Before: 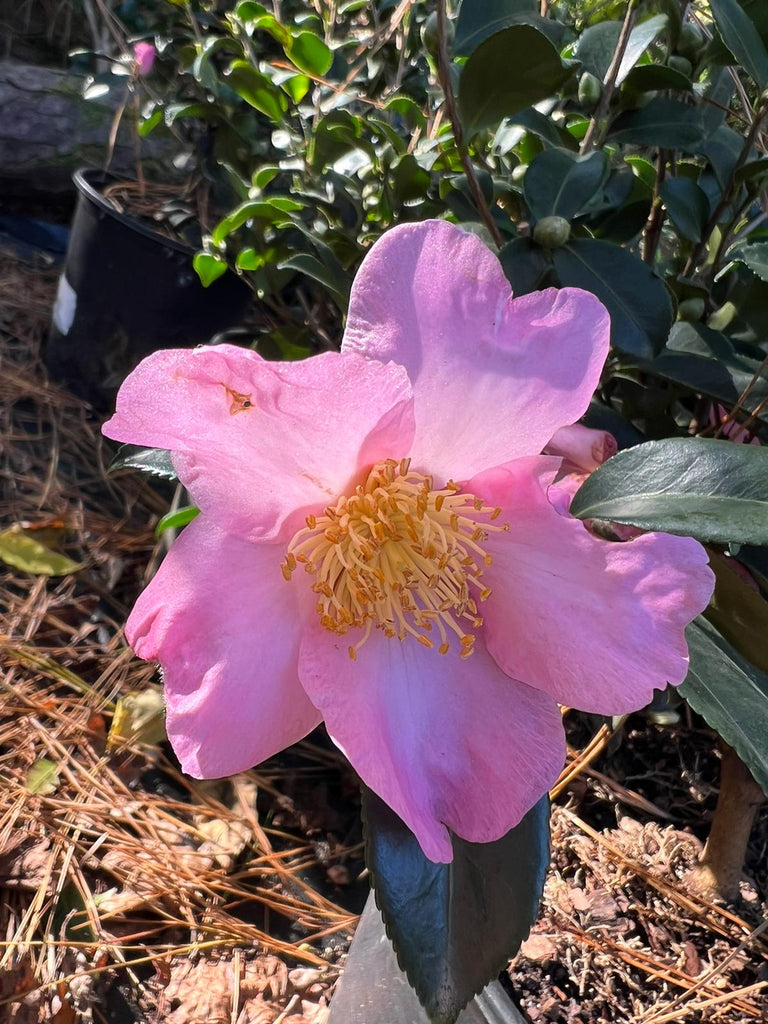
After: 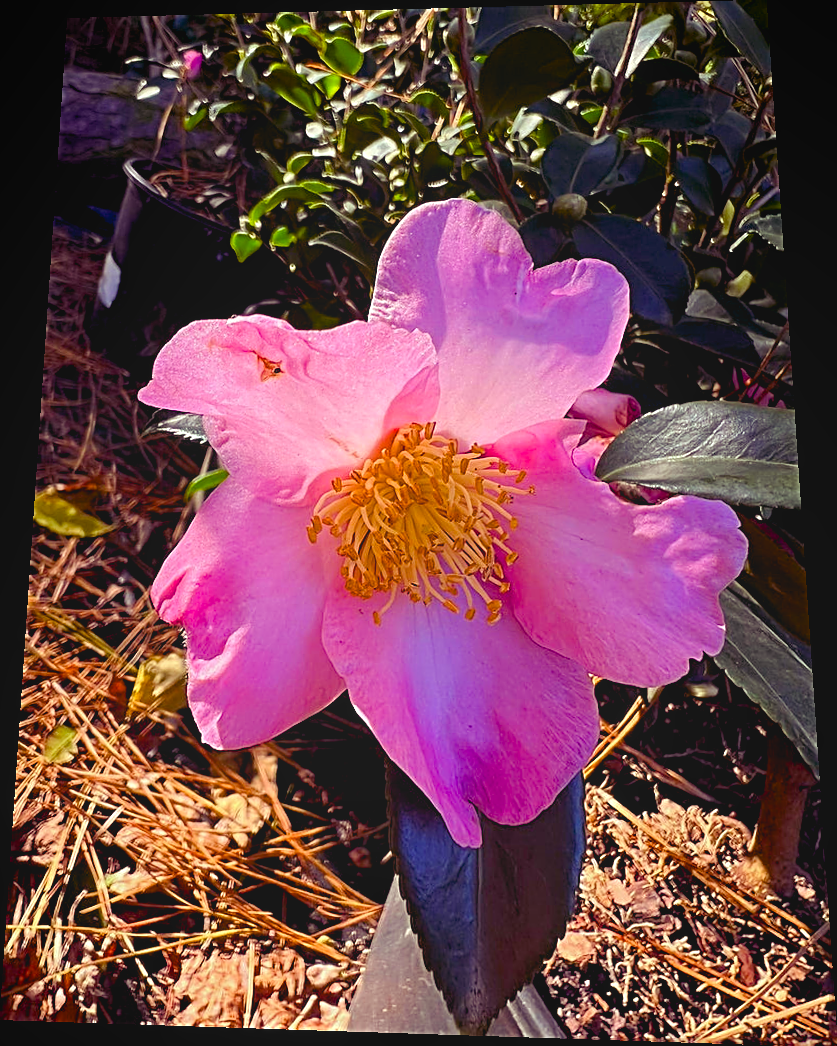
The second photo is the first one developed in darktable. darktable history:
sharpen: radius 2.817, amount 0.715
color balance rgb: shadows lift › luminance -21.66%, shadows lift › chroma 8.98%, shadows lift › hue 283.37°, power › chroma 1.55%, power › hue 25.59°, highlights gain › luminance 6.08%, highlights gain › chroma 2.55%, highlights gain › hue 90°, global offset › luminance -0.87%, perceptual saturation grading › global saturation 27.49%, perceptual saturation grading › highlights -28.39%, perceptual saturation grading › mid-tones 15.22%, perceptual saturation grading › shadows 33.98%, perceptual brilliance grading › highlights 10%, perceptual brilliance grading › mid-tones 5%
rotate and perspective: rotation 0.128°, lens shift (vertical) -0.181, lens shift (horizontal) -0.044, shear 0.001, automatic cropping off
local contrast: detail 70%
